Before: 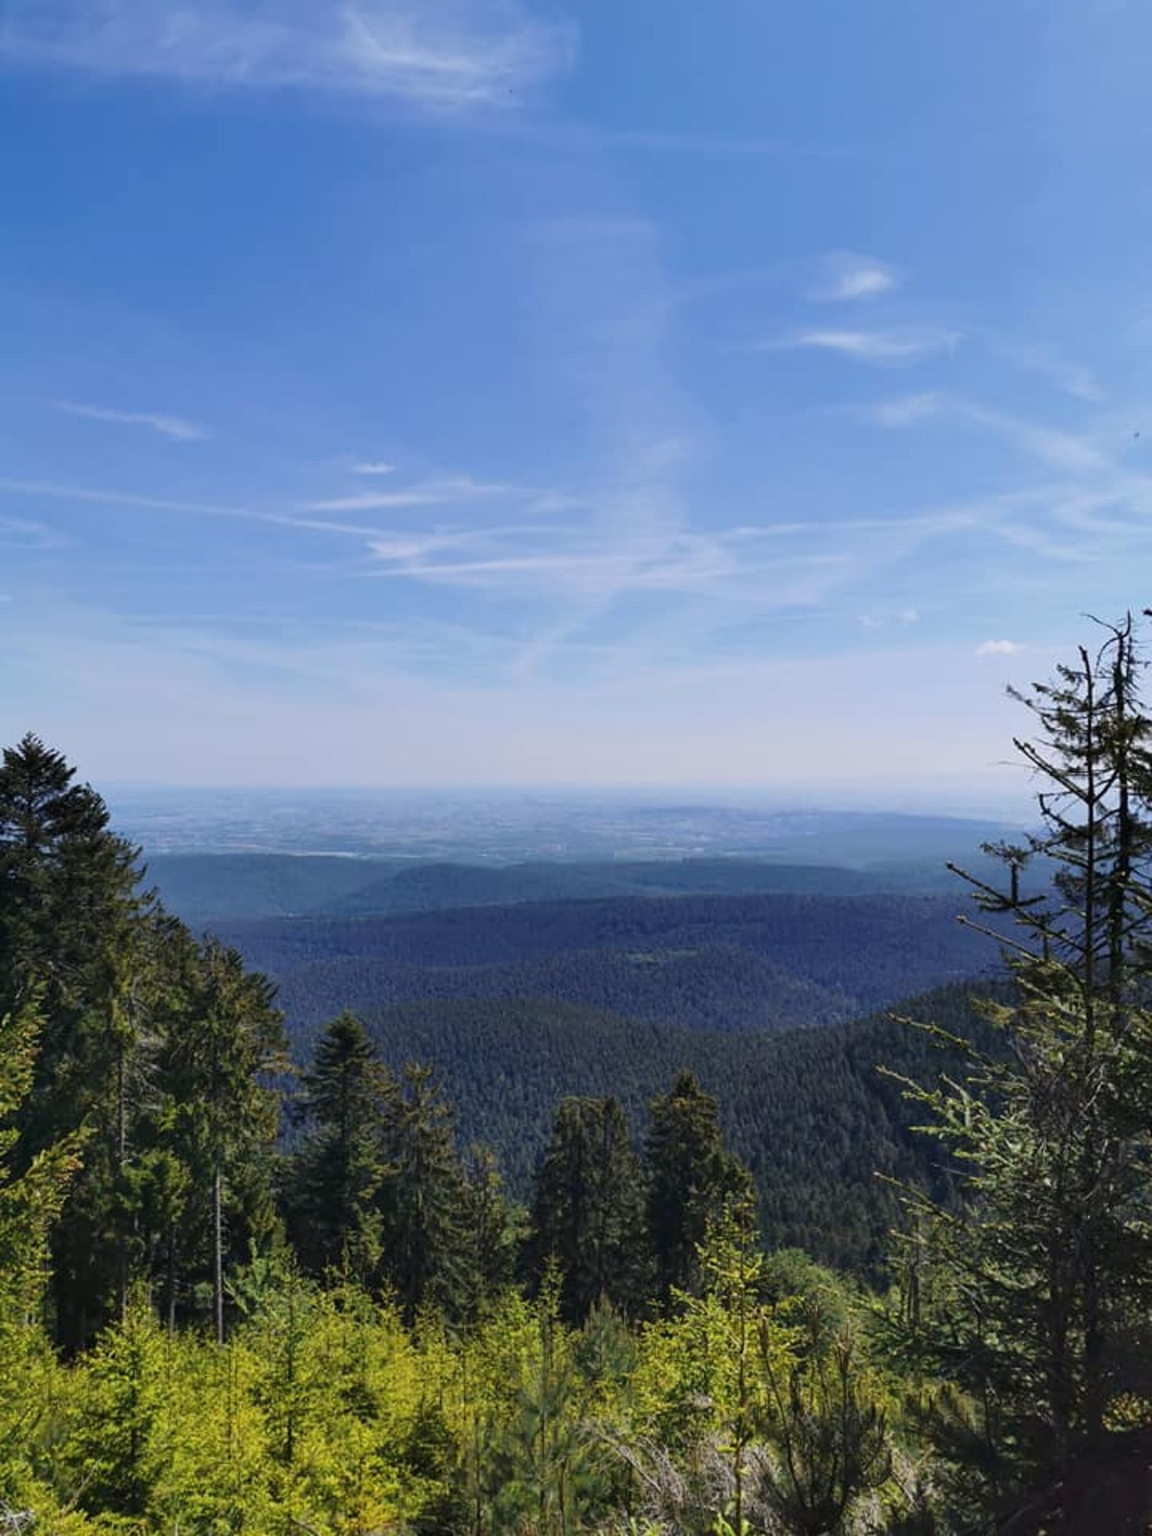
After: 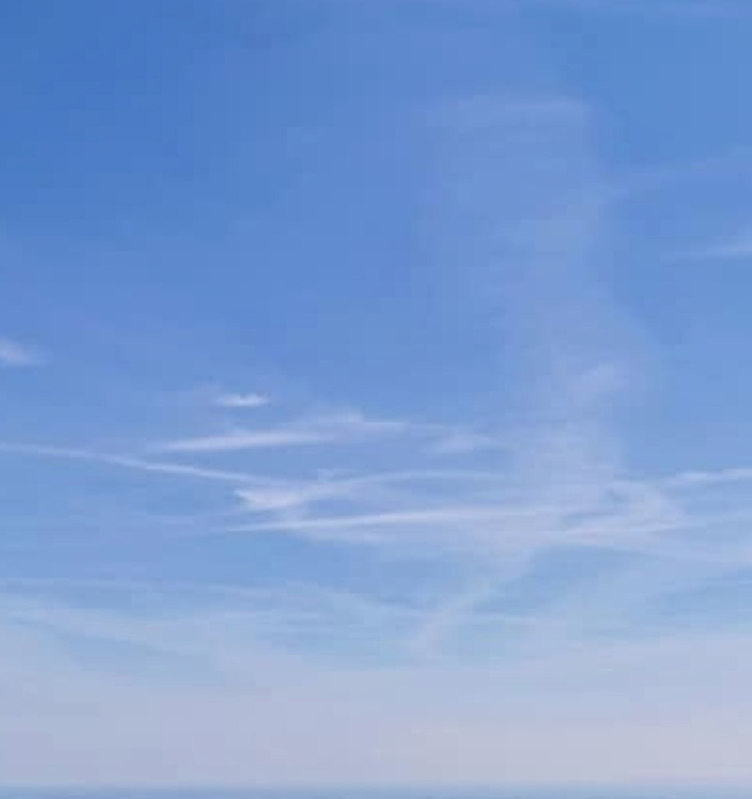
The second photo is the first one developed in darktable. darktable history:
exposure: exposure -0.067 EV, compensate highlight preservation false
crop: left 15.099%, top 9.1%, right 31.15%, bottom 48.076%
local contrast: mode bilateral grid, contrast 21, coarseness 51, detail 119%, midtone range 0.2
tone equalizer: on, module defaults
